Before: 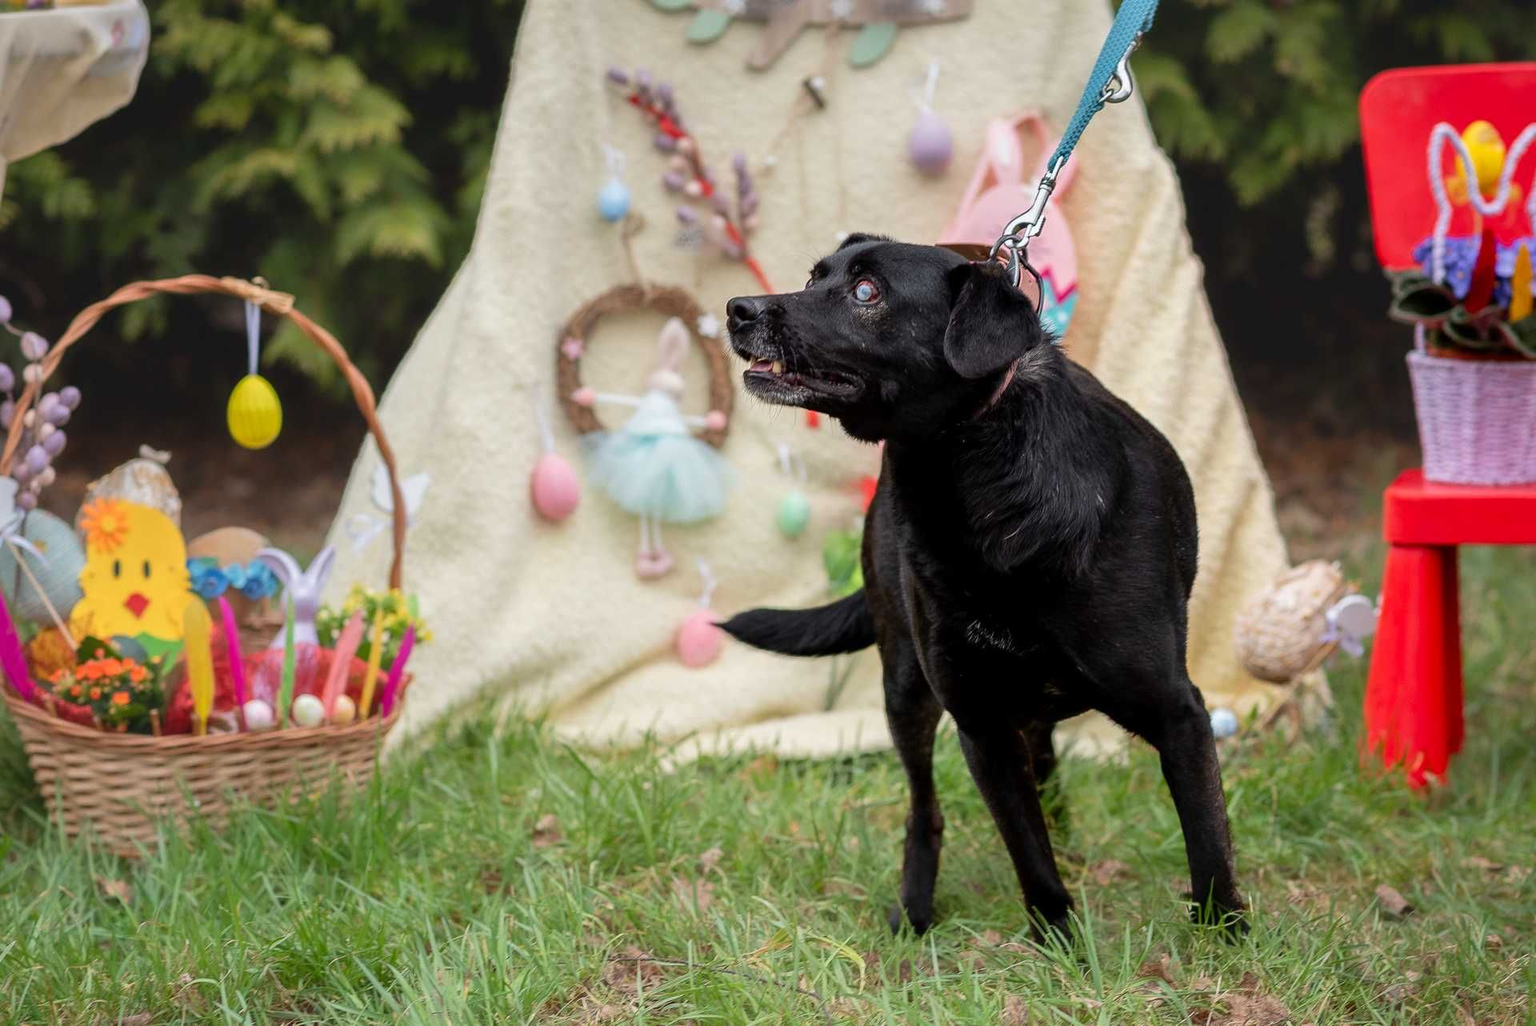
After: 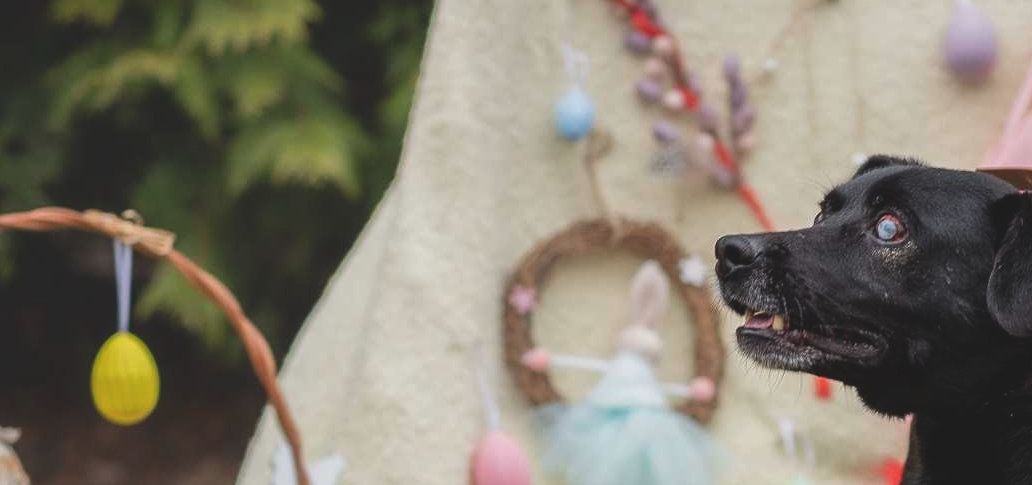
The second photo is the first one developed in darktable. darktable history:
crop: left 10.064%, top 10.659%, right 36.137%, bottom 51.449%
exposure: black level correction -0.014, exposure -0.19 EV, compensate highlight preservation false
